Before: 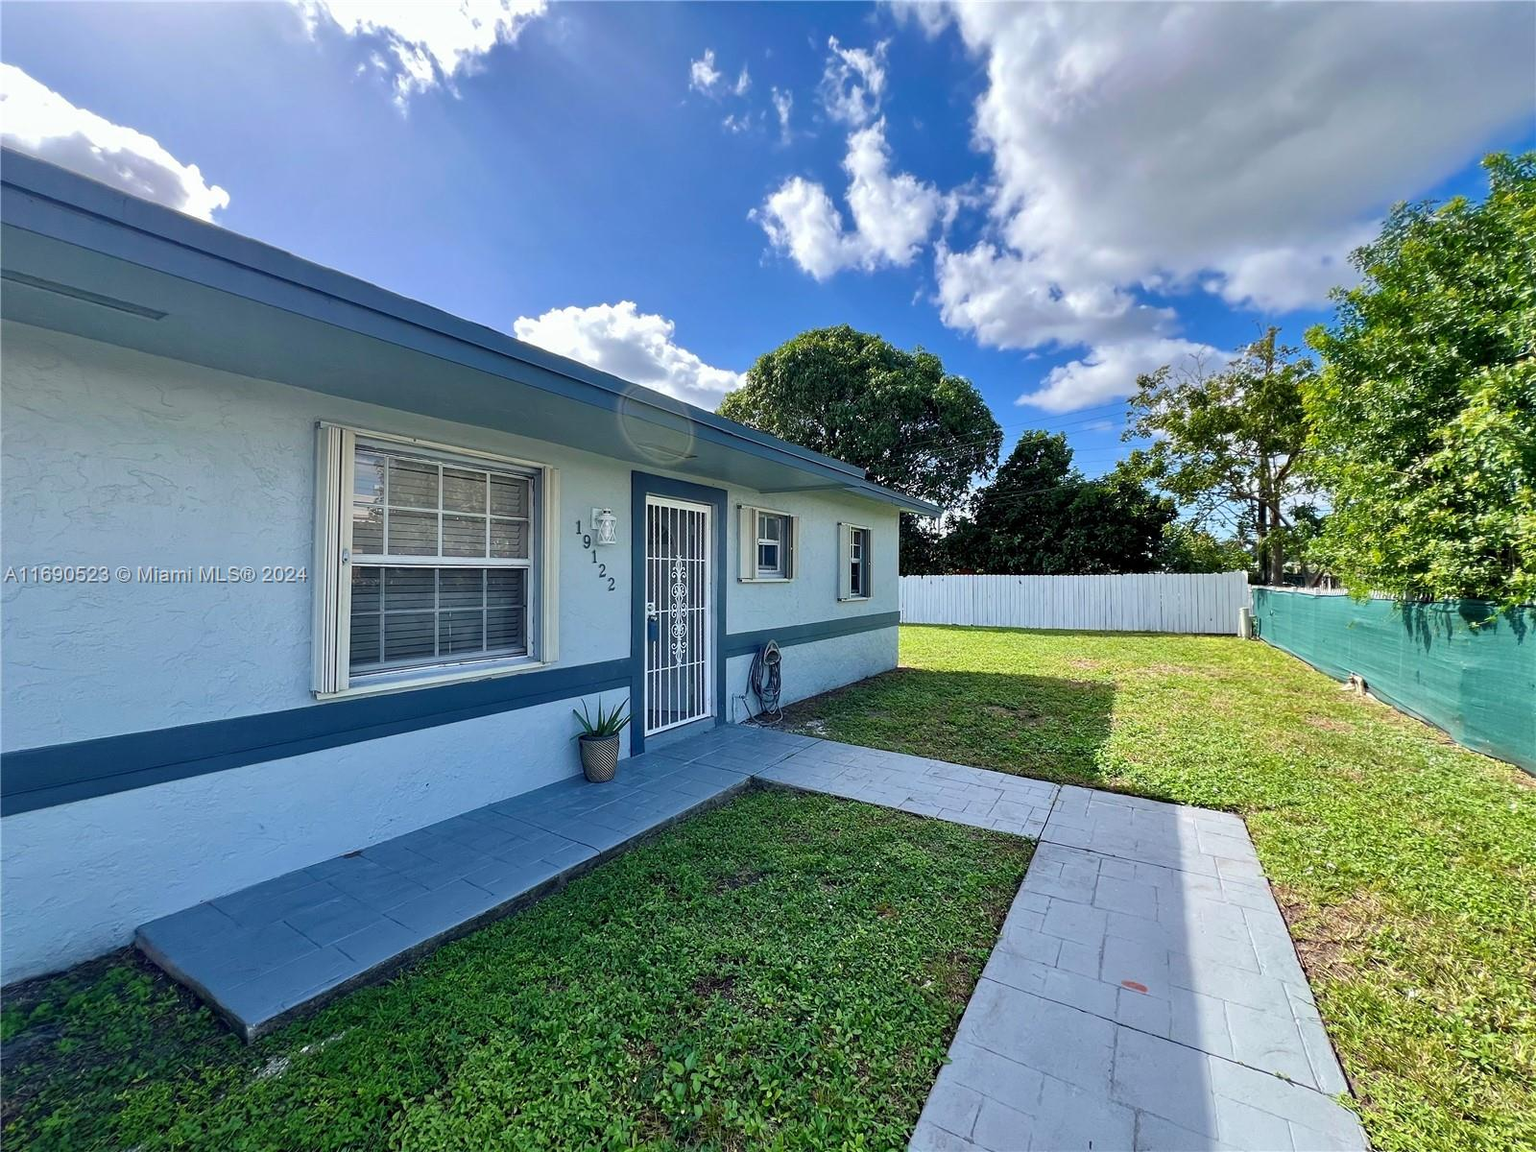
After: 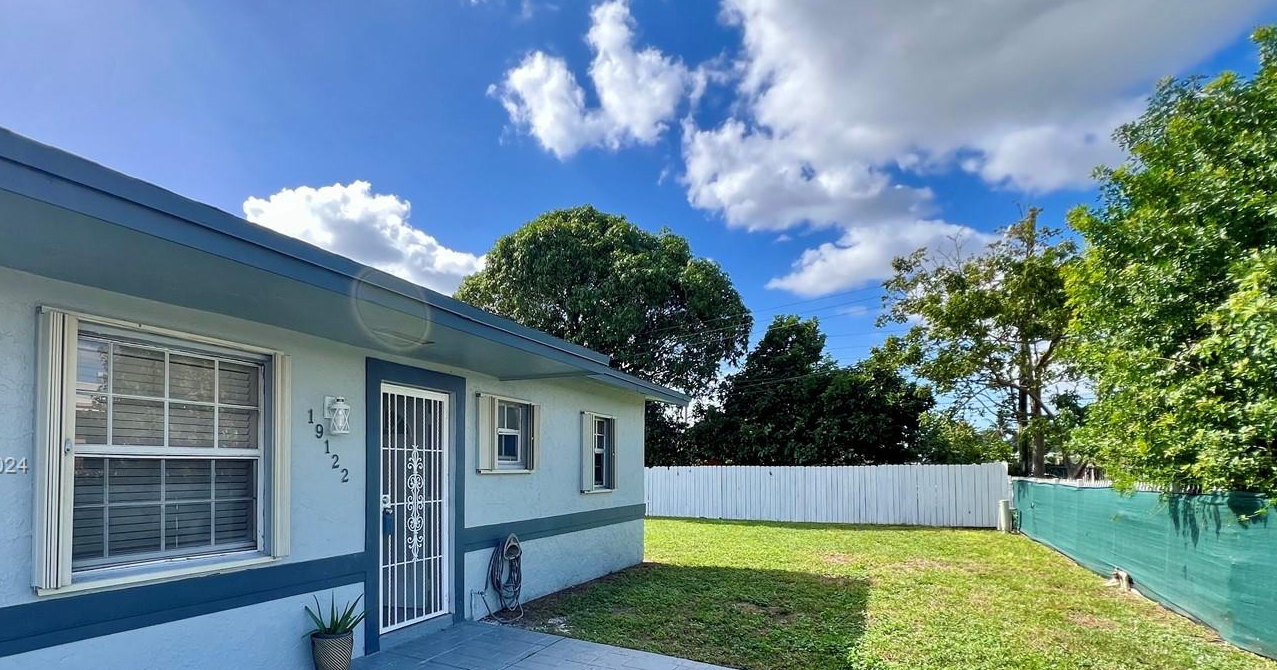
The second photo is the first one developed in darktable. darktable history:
crop: left 18.25%, top 11.127%, right 1.905%, bottom 32.972%
